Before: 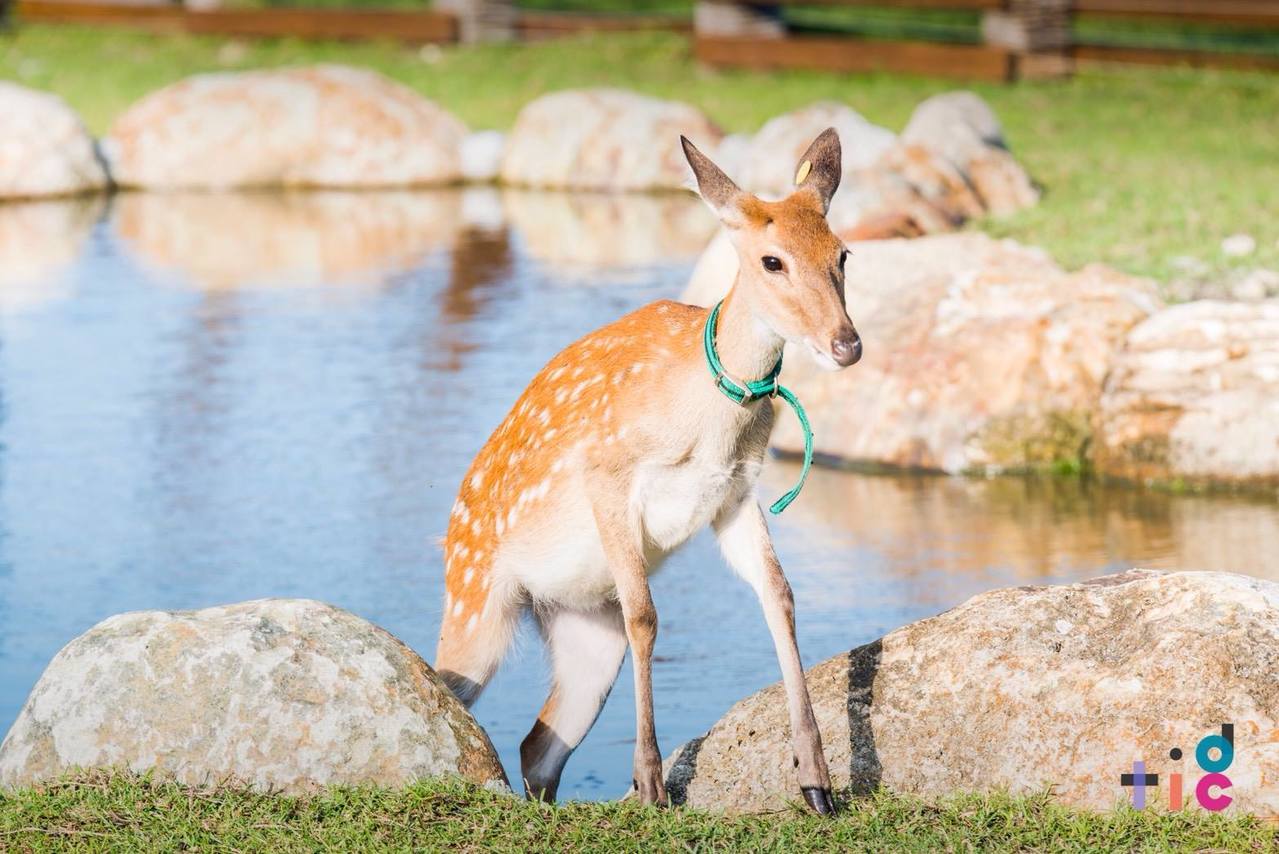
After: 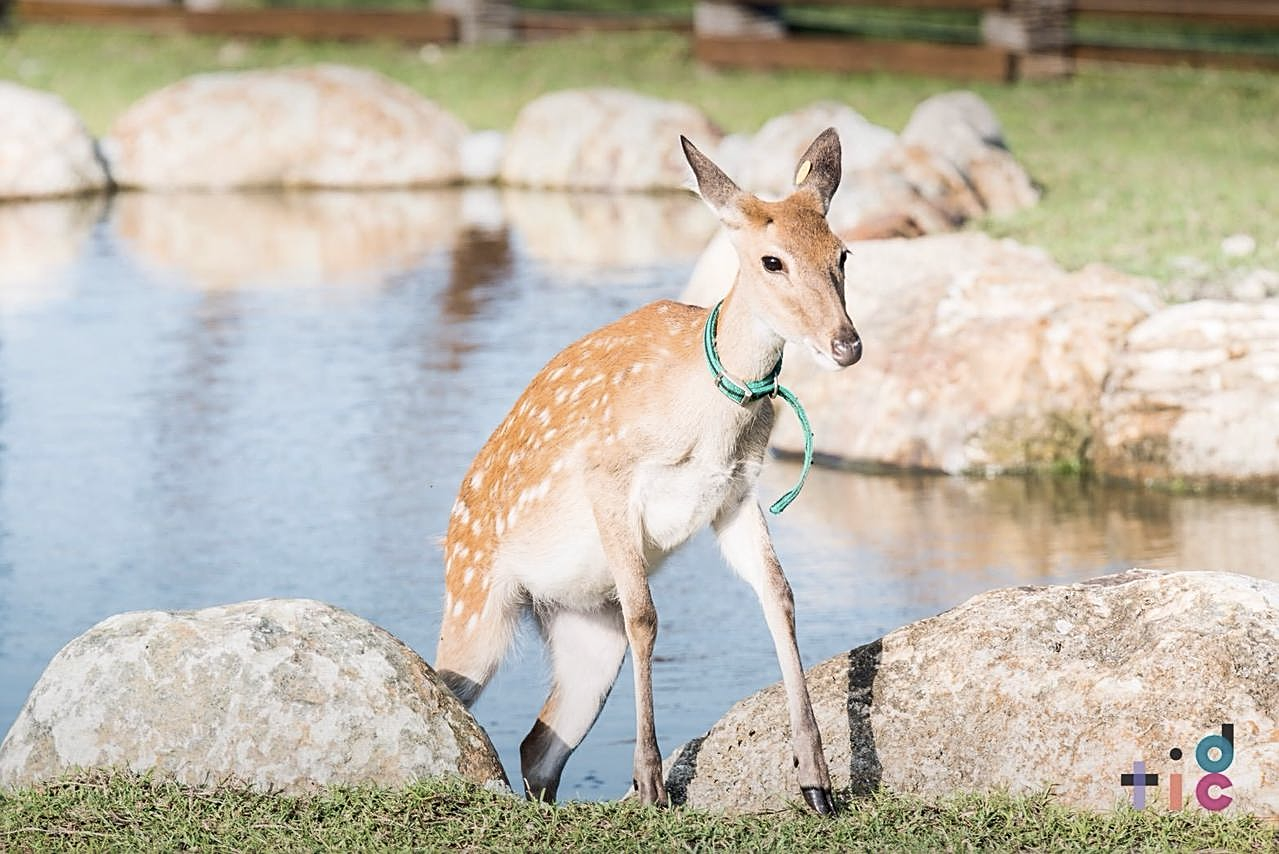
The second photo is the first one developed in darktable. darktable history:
sharpen: on, module defaults
contrast brightness saturation: contrast 0.1, saturation -0.36
